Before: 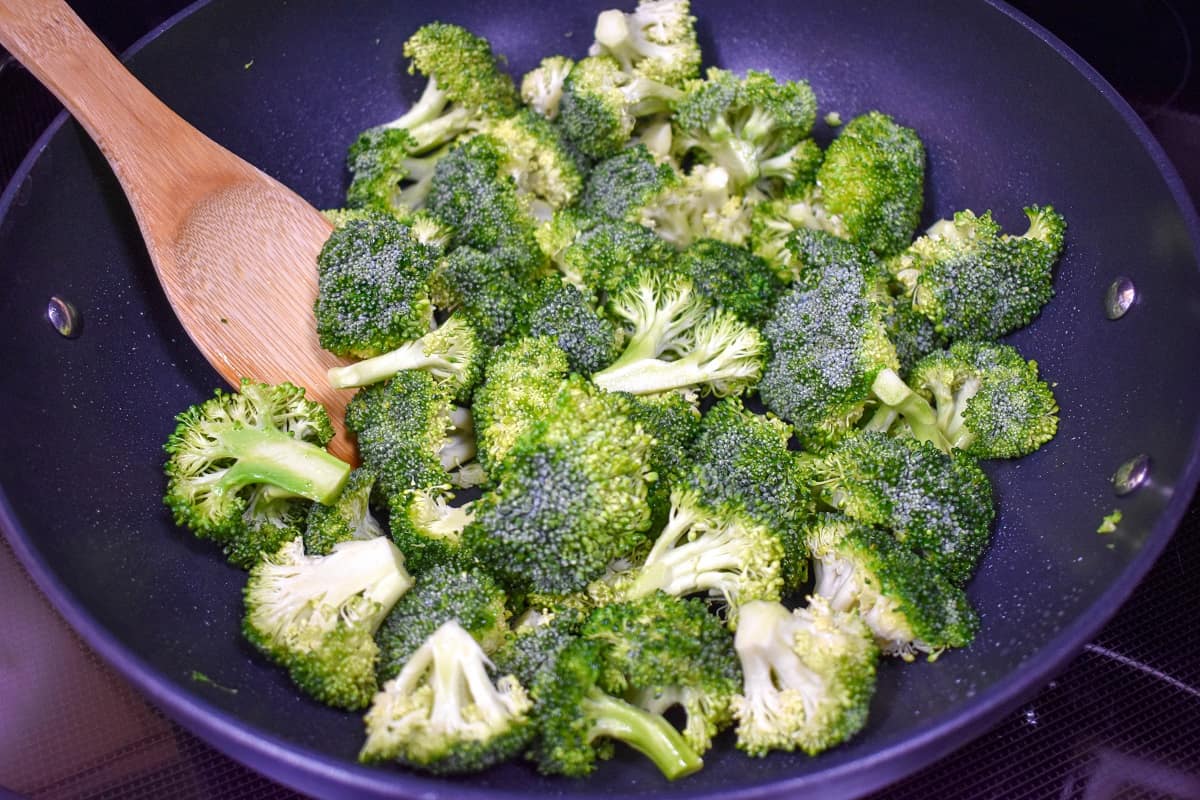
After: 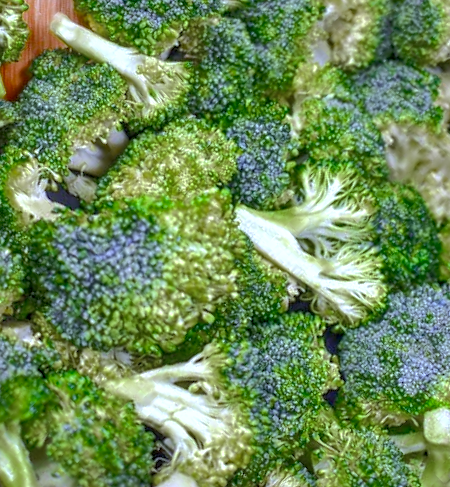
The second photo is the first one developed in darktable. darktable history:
color balance rgb: perceptual saturation grading › global saturation 19.981%
local contrast: detail 130%
crop and rotate: angle -45.68°, top 16.776%, right 0.779%, bottom 11.608%
color calibration: x 0.37, y 0.382, temperature 4320.47 K
shadows and highlights: shadows 59.64, highlights -60.01
color zones: curves: ch0 [(0.11, 0.396) (0.195, 0.36) (0.25, 0.5) (0.303, 0.412) (0.357, 0.544) (0.75, 0.5) (0.967, 0.328)]; ch1 [(0, 0.468) (0.112, 0.512) (0.202, 0.6) (0.25, 0.5) (0.307, 0.352) (0.357, 0.544) (0.75, 0.5) (0.963, 0.524)]
